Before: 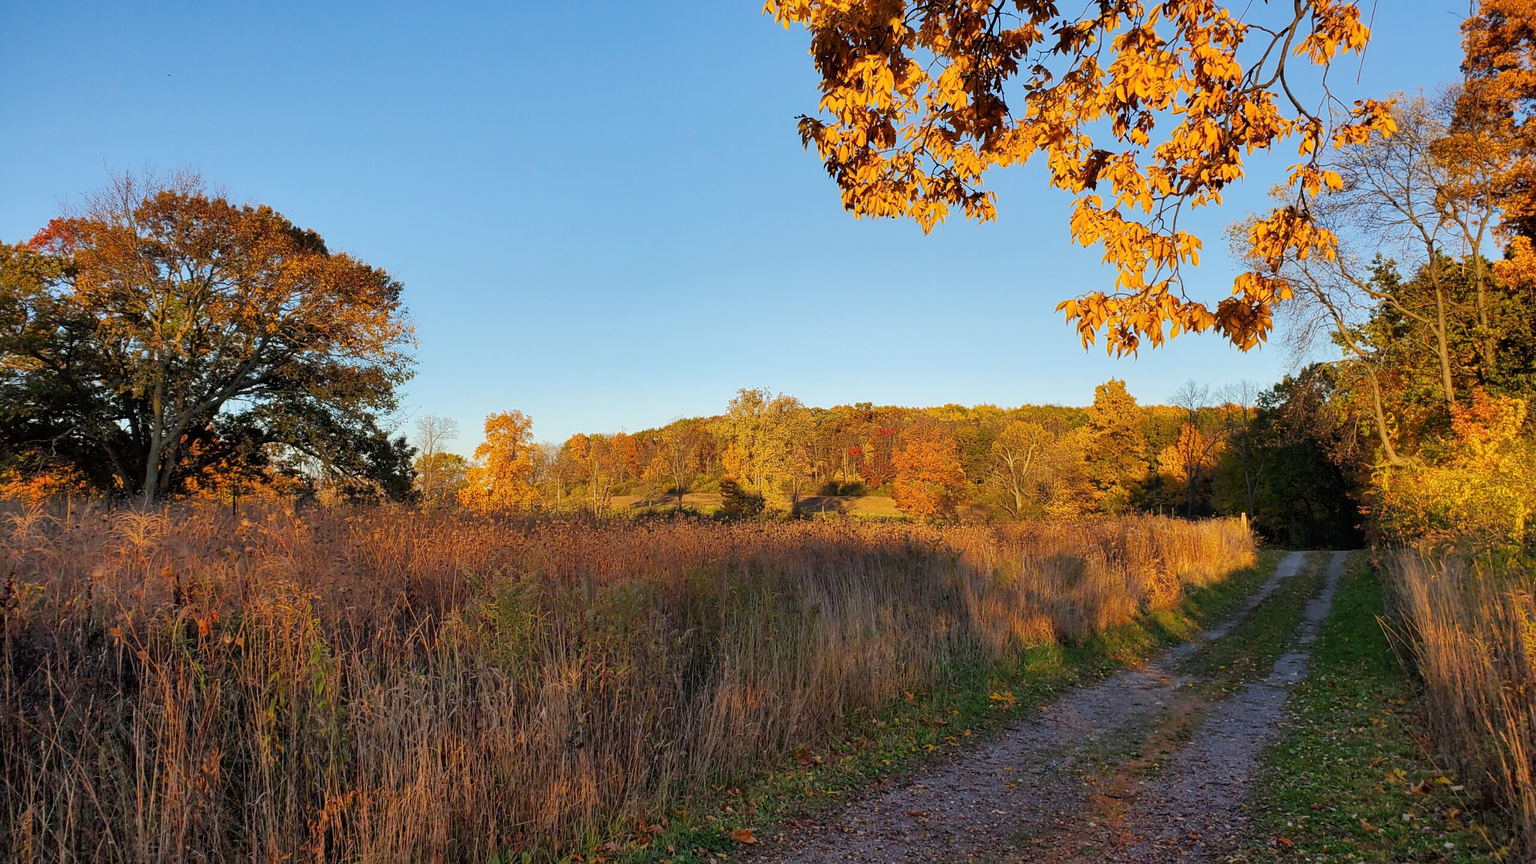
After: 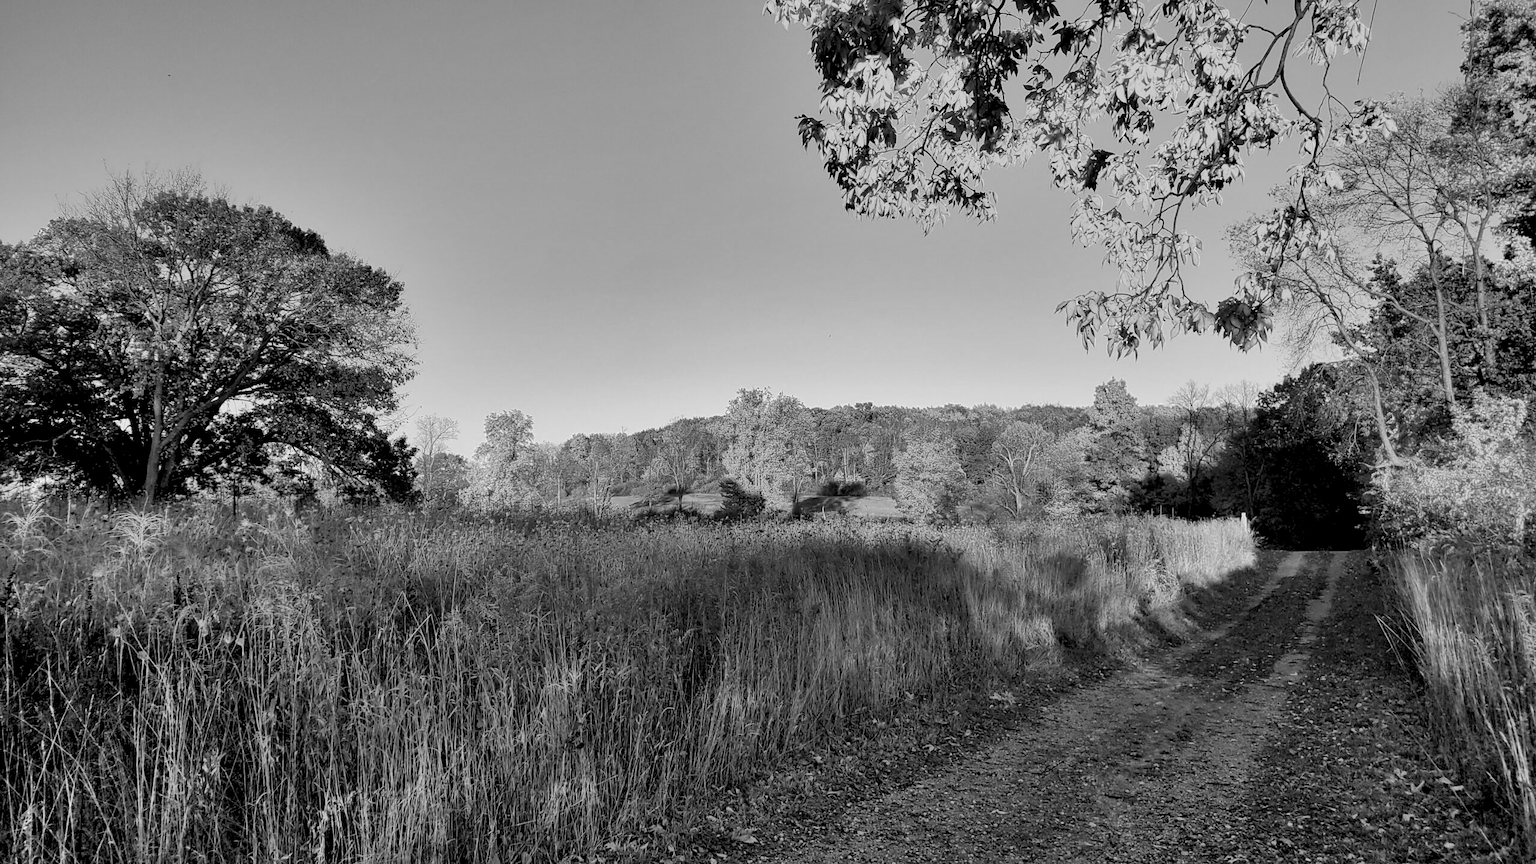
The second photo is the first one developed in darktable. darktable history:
shadows and highlights: low approximation 0.01, soften with gaussian
exposure: black level correction 0.009, exposure 0.017 EV, compensate exposure bias true, compensate highlight preservation false
color zones: curves: ch0 [(0.004, 0.588) (0.116, 0.636) (0.259, 0.476) (0.423, 0.464) (0.75, 0.5)]; ch1 [(0, 0) (0.143, 0) (0.286, 0) (0.429, 0) (0.571, 0) (0.714, 0) (0.857, 0)]
color correction: highlights a* 5.05, highlights b* 24.87, shadows a* -15.86, shadows b* 3.8
